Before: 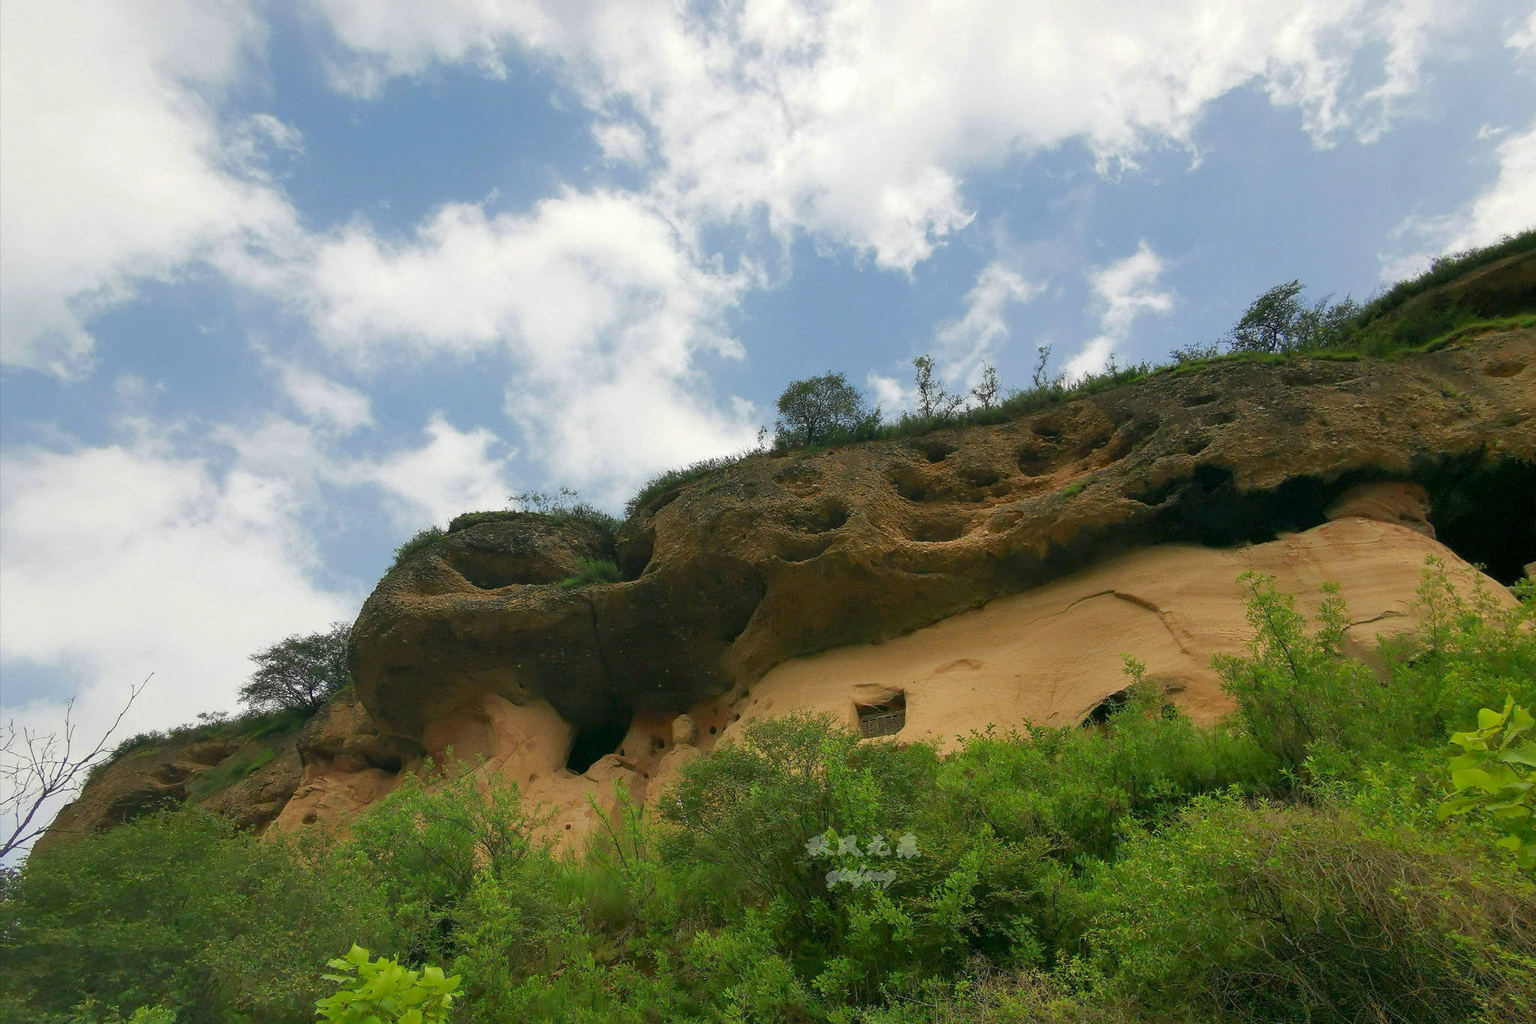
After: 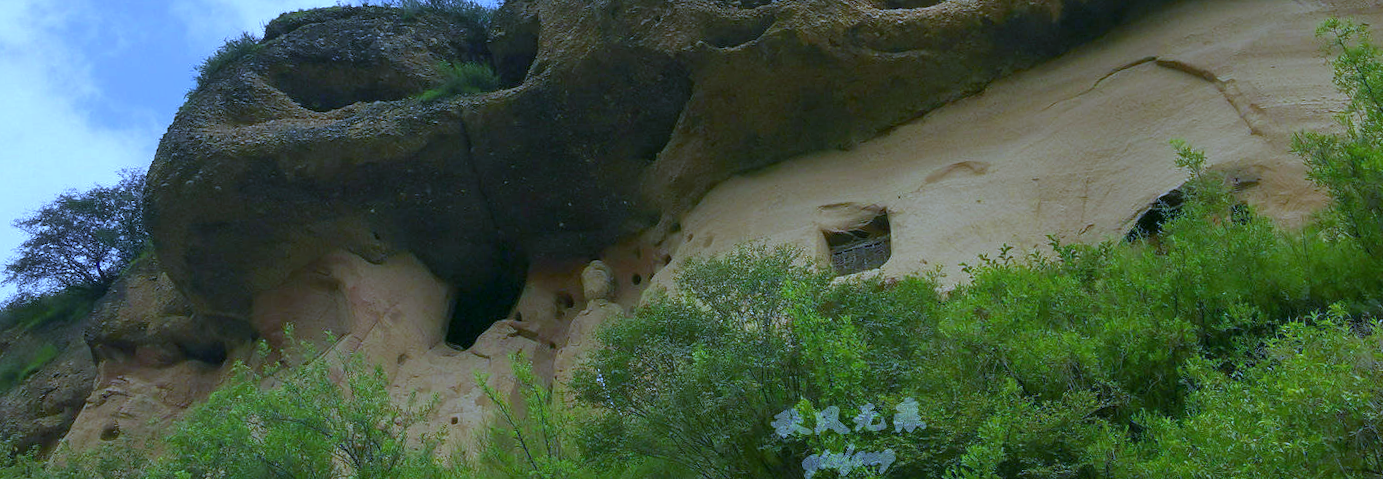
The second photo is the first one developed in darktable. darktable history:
rotate and perspective: rotation -4.2°, shear 0.006, automatic cropping off
white balance: red 0.766, blue 1.537
crop: left 18.091%, top 51.13%, right 17.525%, bottom 16.85%
